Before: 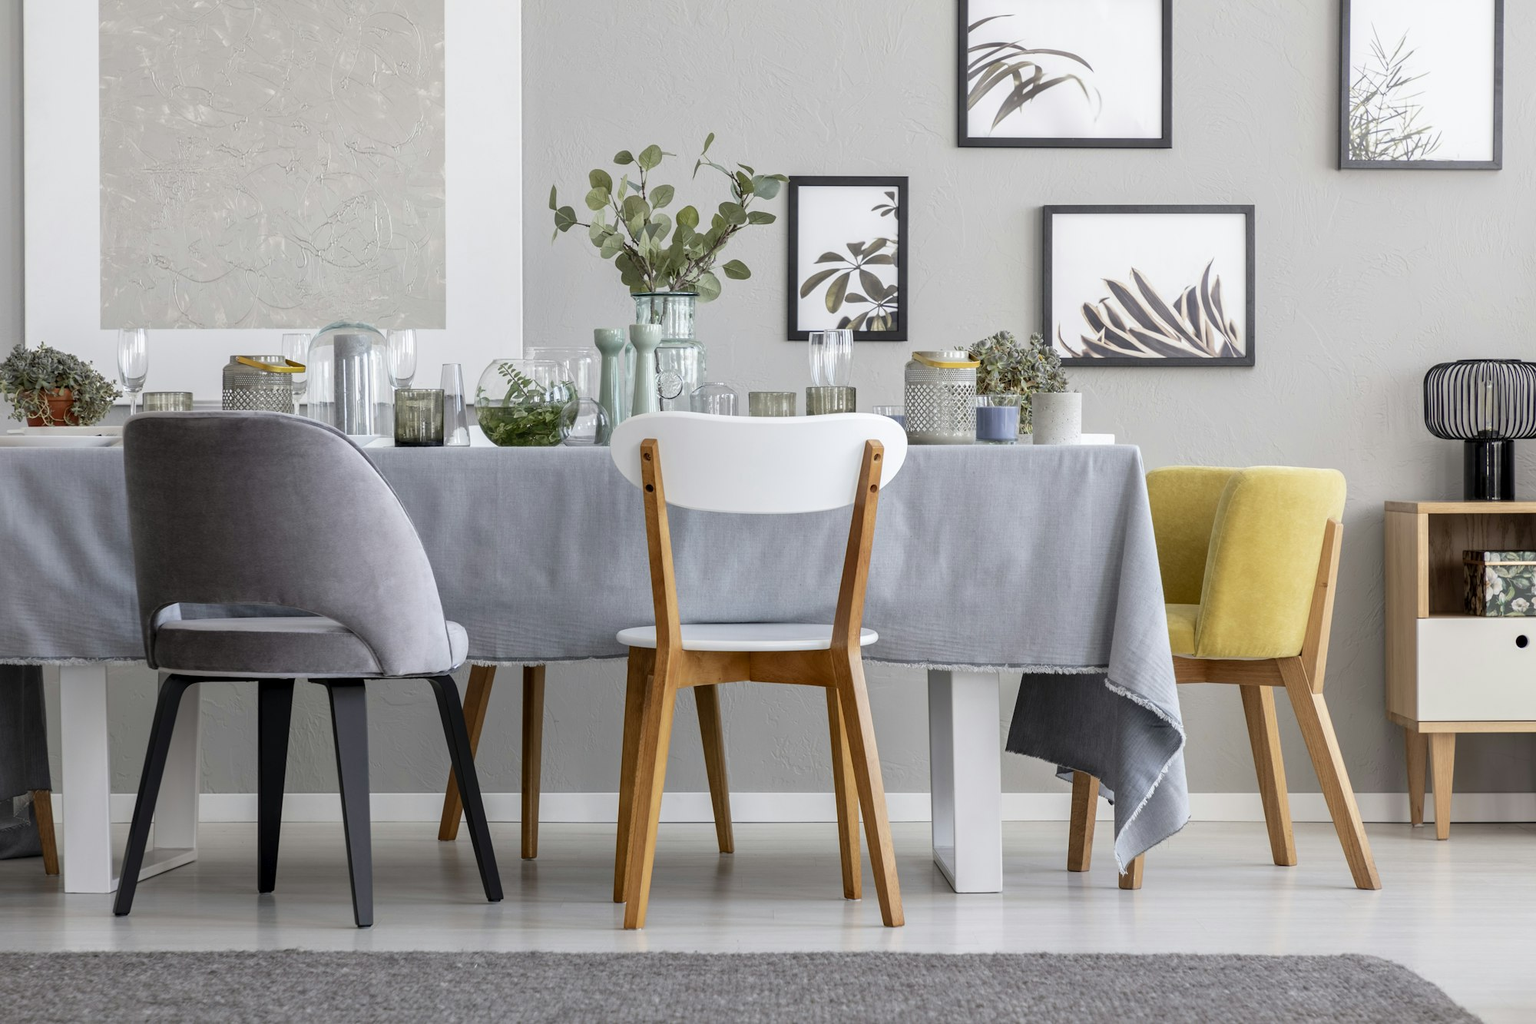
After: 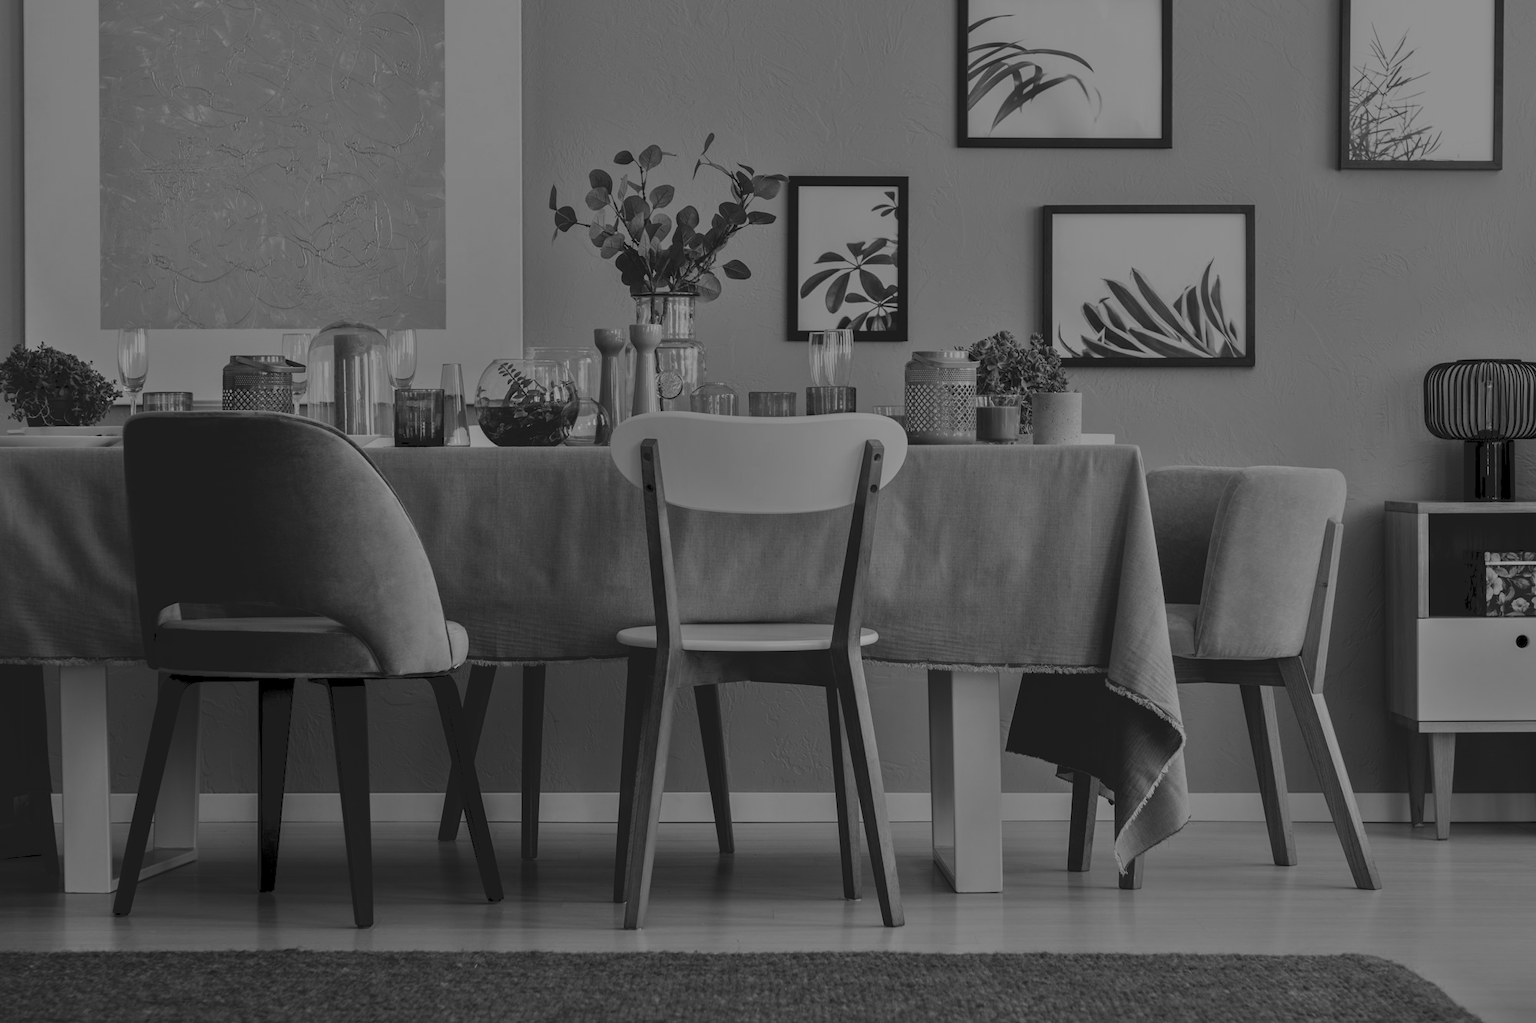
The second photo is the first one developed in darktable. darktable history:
monochrome: on, module defaults
tone equalizer: -8 EV -2 EV, -7 EV -2 EV, -6 EV -2 EV, -5 EV -2 EV, -4 EV -2 EV, -3 EV -2 EV, -2 EV -2 EV, -1 EV -1.63 EV, +0 EV -2 EV
tone curve: curves: ch0 [(0, 0) (0.003, 0.103) (0.011, 0.103) (0.025, 0.105) (0.044, 0.108) (0.069, 0.108) (0.1, 0.111) (0.136, 0.121) (0.177, 0.145) (0.224, 0.174) (0.277, 0.223) (0.335, 0.289) (0.399, 0.374) (0.468, 0.47) (0.543, 0.579) (0.623, 0.687) (0.709, 0.787) (0.801, 0.879) (0.898, 0.942) (1, 1)], preserve colors none
color zones: curves: ch1 [(0.113, 0.438) (0.75, 0.5)]; ch2 [(0.12, 0.526) (0.75, 0.5)]
